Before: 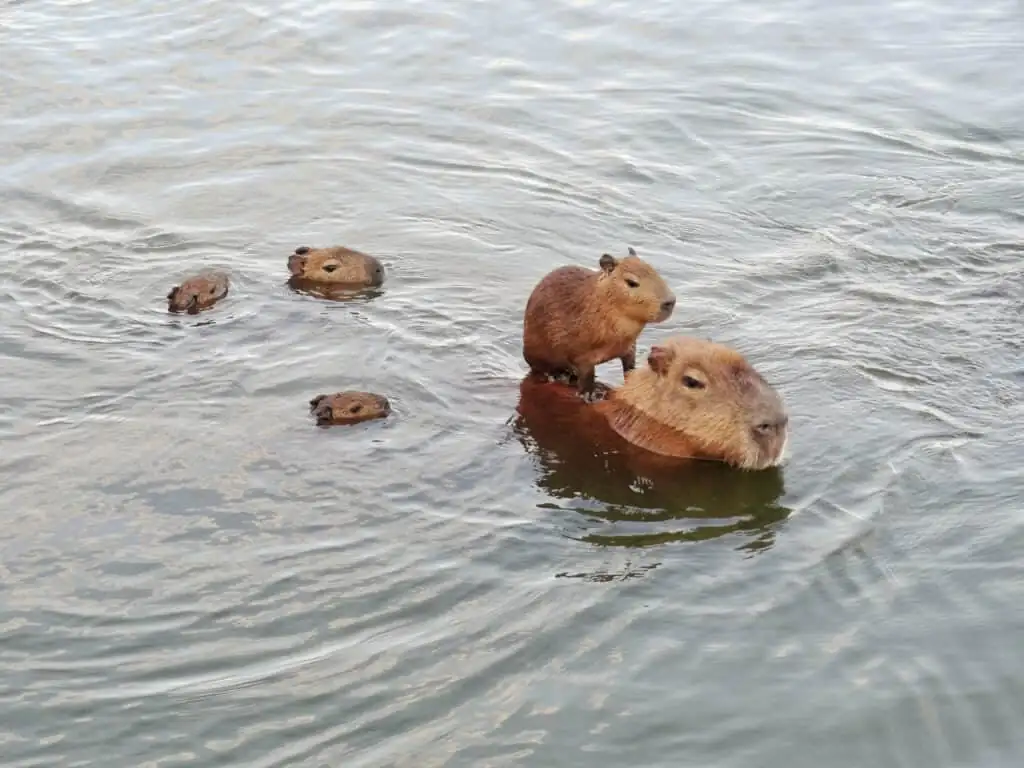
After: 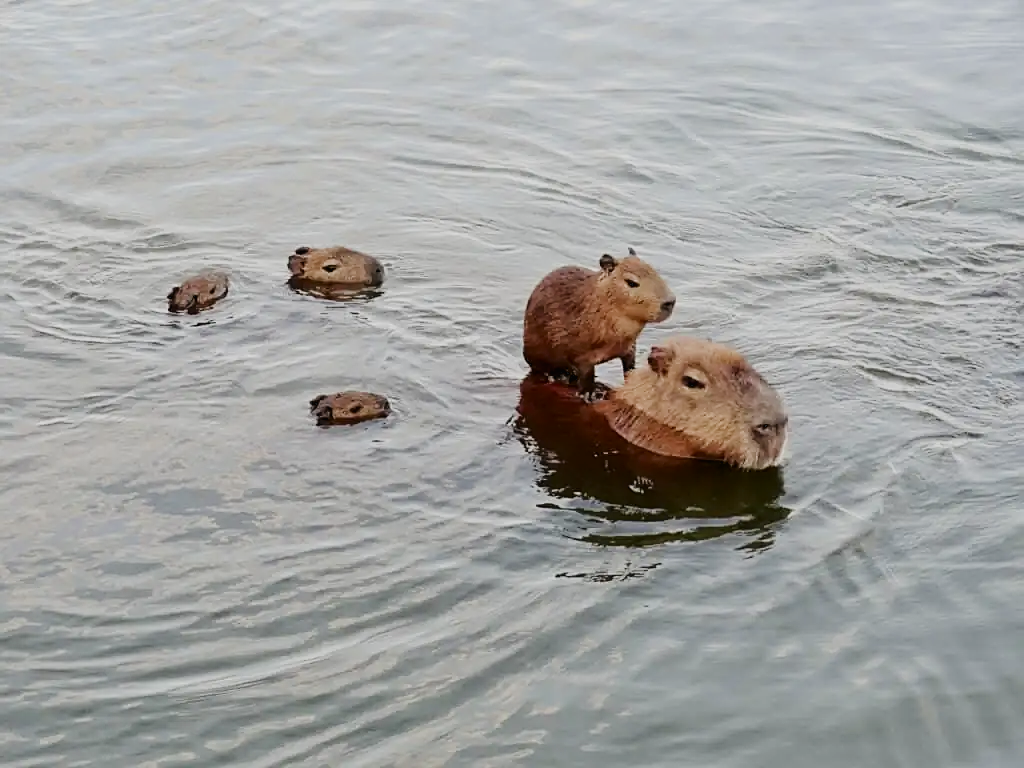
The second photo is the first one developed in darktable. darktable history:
sharpen: amount 0.499
filmic rgb: black relative exposure -7.65 EV, white relative exposure 4.56 EV, hardness 3.61, add noise in highlights 0, preserve chrominance max RGB, color science v3 (2019), use custom middle-gray values true, contrast in highlights soft
tone curve: curves: ch0 [(0.016, 0.011) (0.21, 0.113) (0.515, 0.476) (0.78, 0.795) (1, 0.981)], color space Lab, independent channels, preserve colors none
